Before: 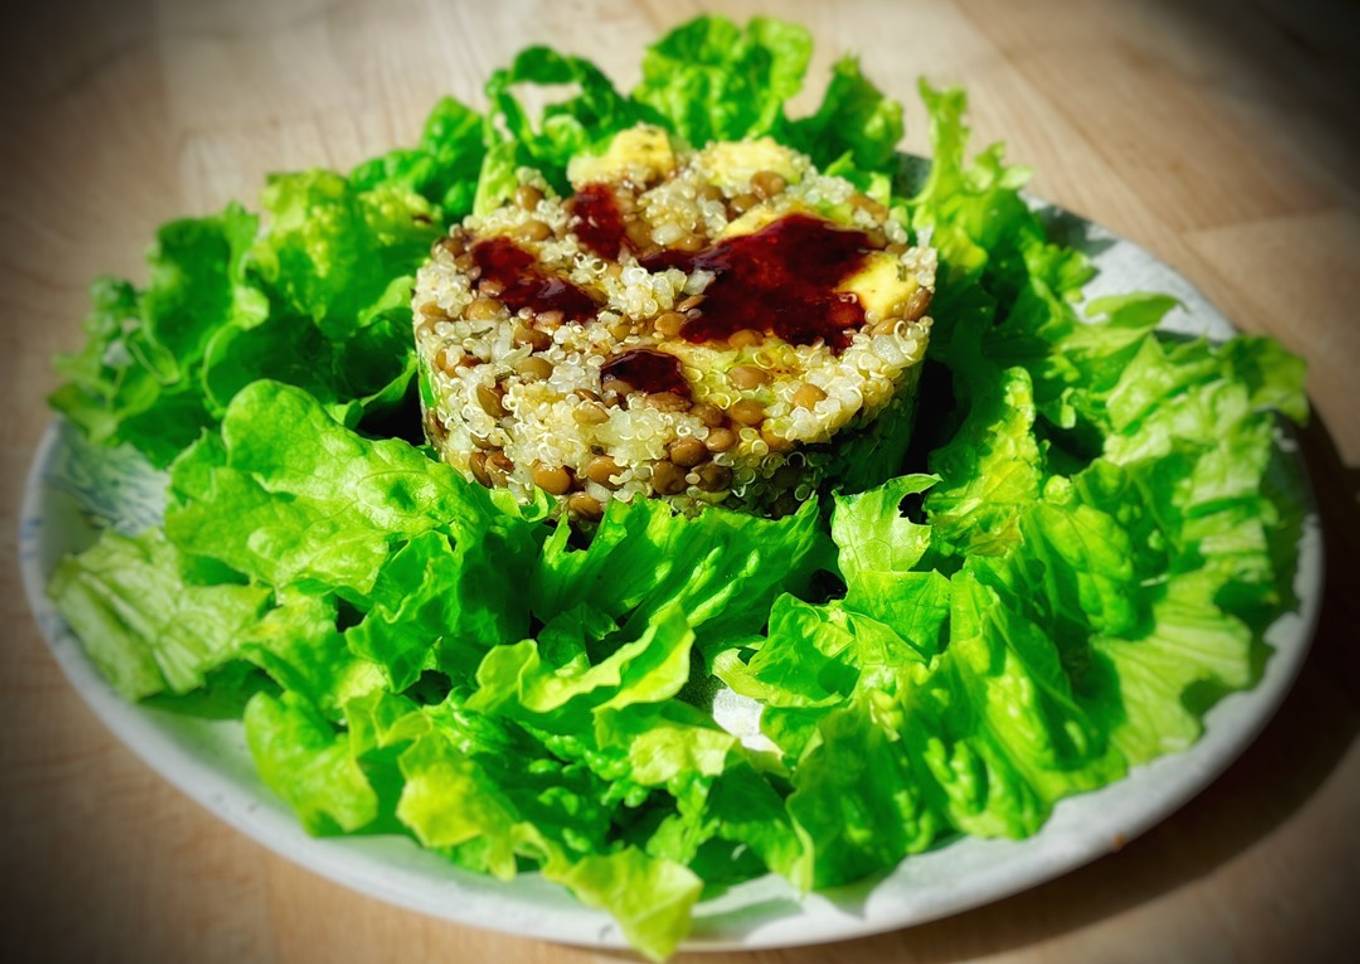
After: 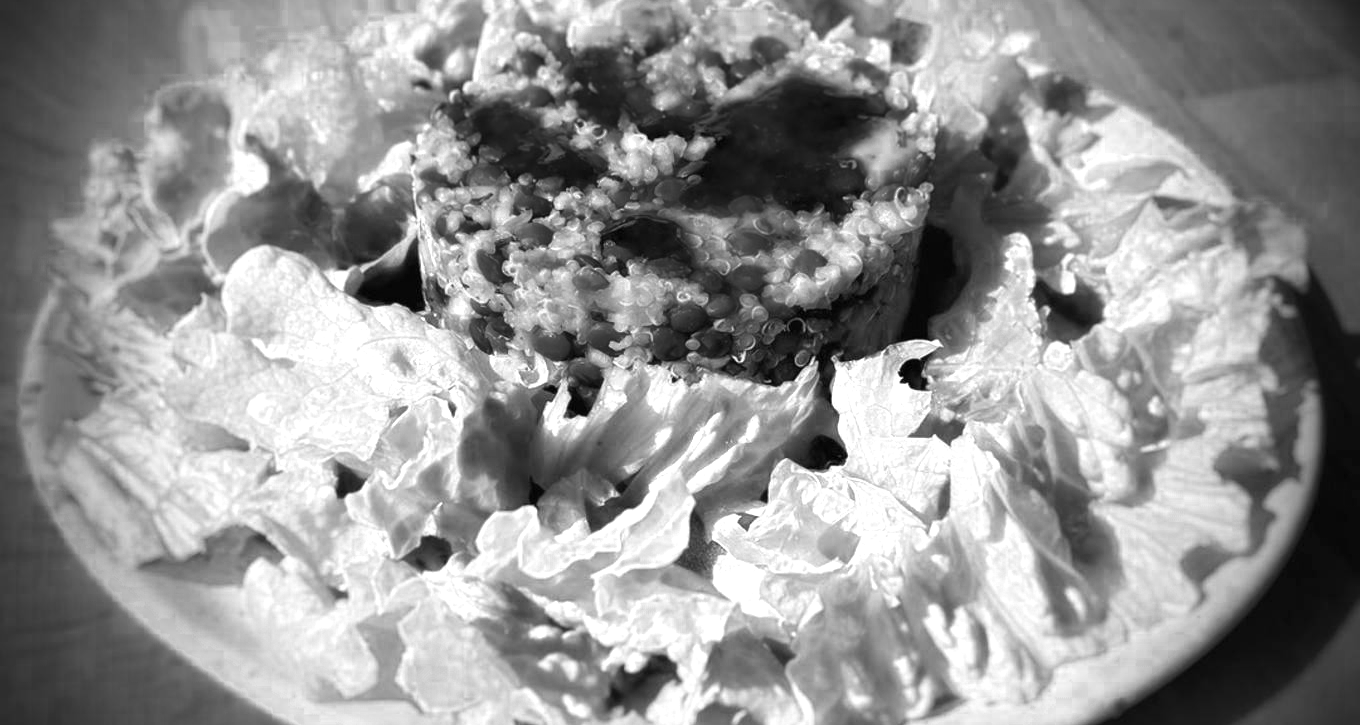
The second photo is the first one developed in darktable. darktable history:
color zones: curves: ch0 [(0.002, 0.429) (0.121, 0.212) (0.198, 0.113) (0.276, 0.344) (0.331, 0.541) (0.41, 0.56) (0.482, 0.289) (0.619, 0.227) (0.721, 0.18) (0.821, 0.435) (0.928, 0.555) (1, 0.587)]; ch1 [(0, 0) (0.143, 0) (0.286, 0) (0.429, 0) (0.571, 0) (0.714, 0) (0.857, 0)]
exposure: exposure 0.36 EV, compensate exposure bias true, compensate highlight preservation false
crop: top 13.978%, bottom 10.765%
